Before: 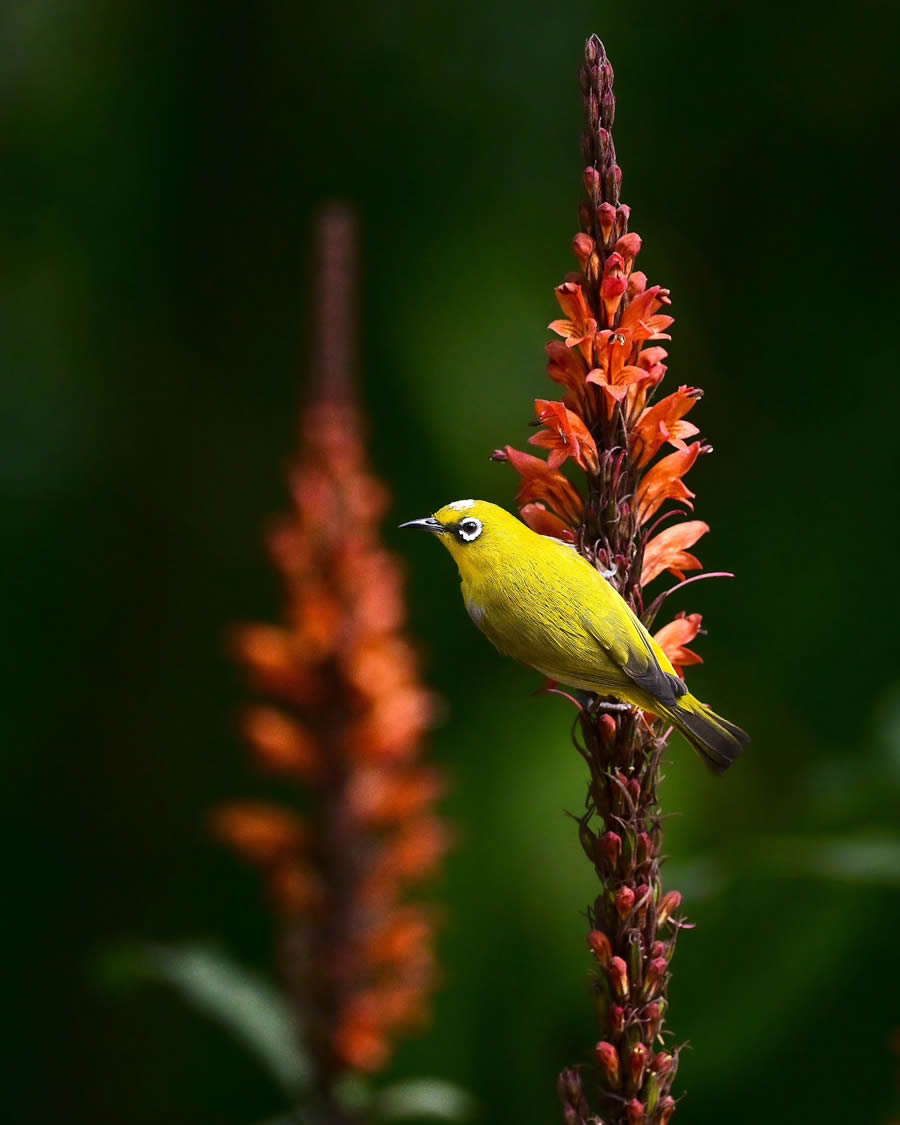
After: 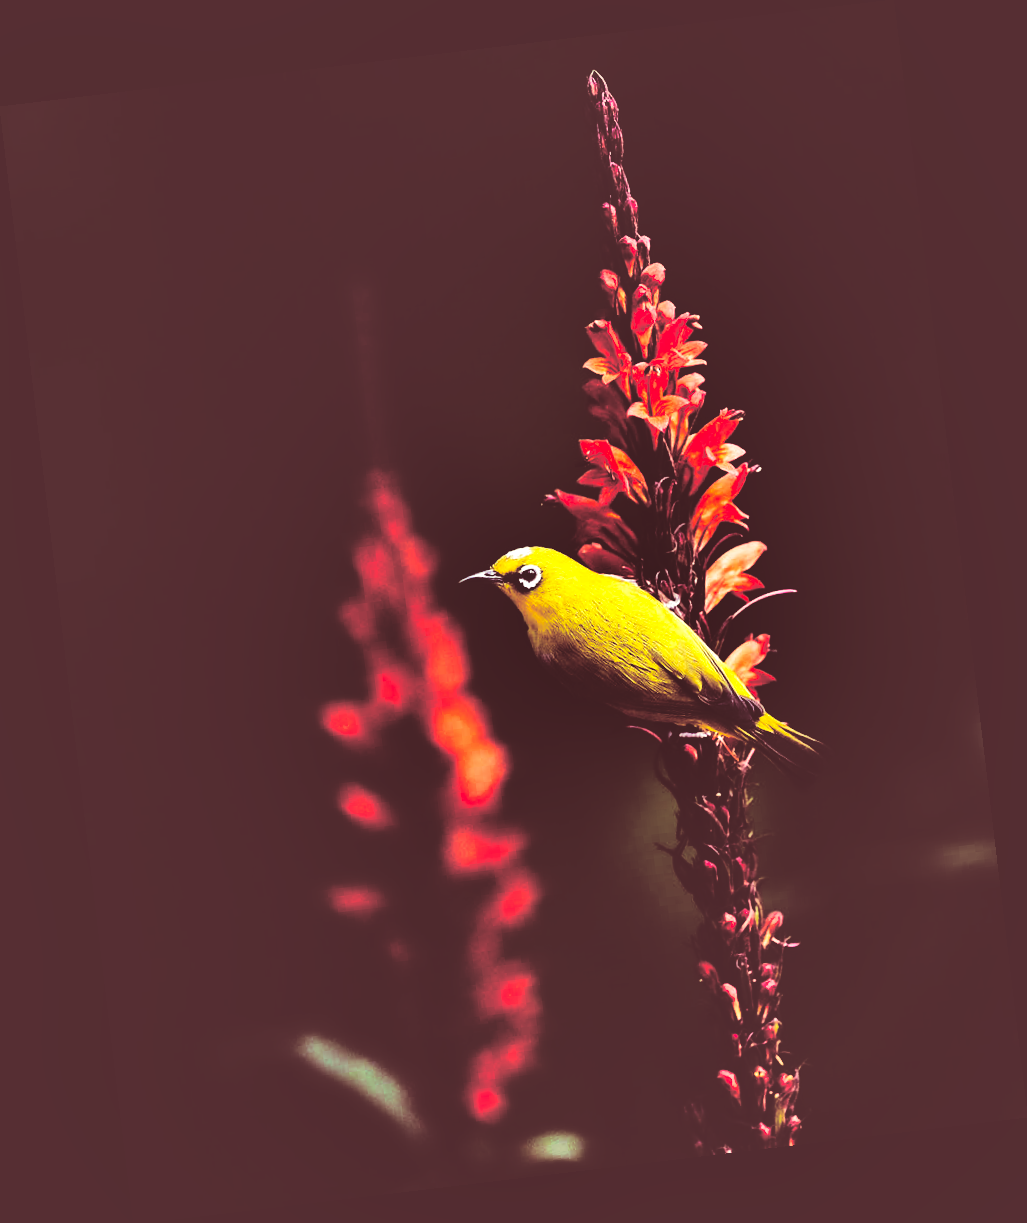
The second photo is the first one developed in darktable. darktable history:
rotate and perspective: rotation -6.83°, automatic cropping off
contrast brightness saturation: saturation -0.05
color balance: lift [1.001, 0.997, 0.99, 1.01], gamma [1.007, 1, 0.975, 1.025], gain [1, 1.065, 1.052, 0.935], contrast 13.25%
base curve: curves: ch0 [(0, 0.02) (0.083, 0.036) (1, 1)], preserve colors none
split-toning: compress 20%
tone curve: curves: ch0 [(0, 0) (0.003, 0.014) (0.011, 0.019) (0.025, 0.026) (0.044, 0.037) (0.069, 0.053) (0.1, 0.083) (0.136, 0.121) (0.177, 0.163) (0.224, 0.22) (0.277, 0.281) (0.335, 0.354) (0.399, 0.436) (0.468, 0.526) (0.543, 0.612) (0.623, 0.706) (0.709, 0.79) (0.801, 0.858) (0.898, 0.925) (1, 1)], preserve colors none
shadows and highlights: shadows 60, highlights -60.23, soften with gaussian
